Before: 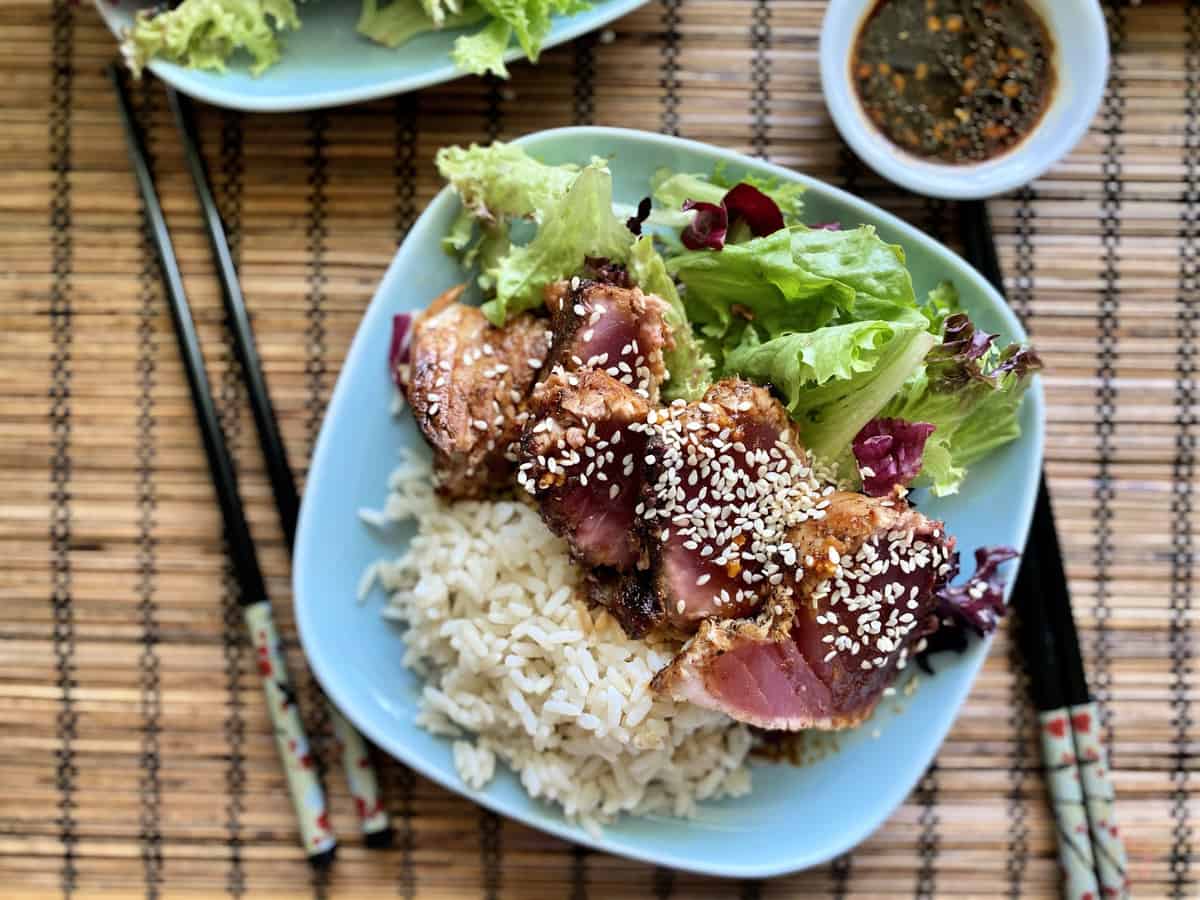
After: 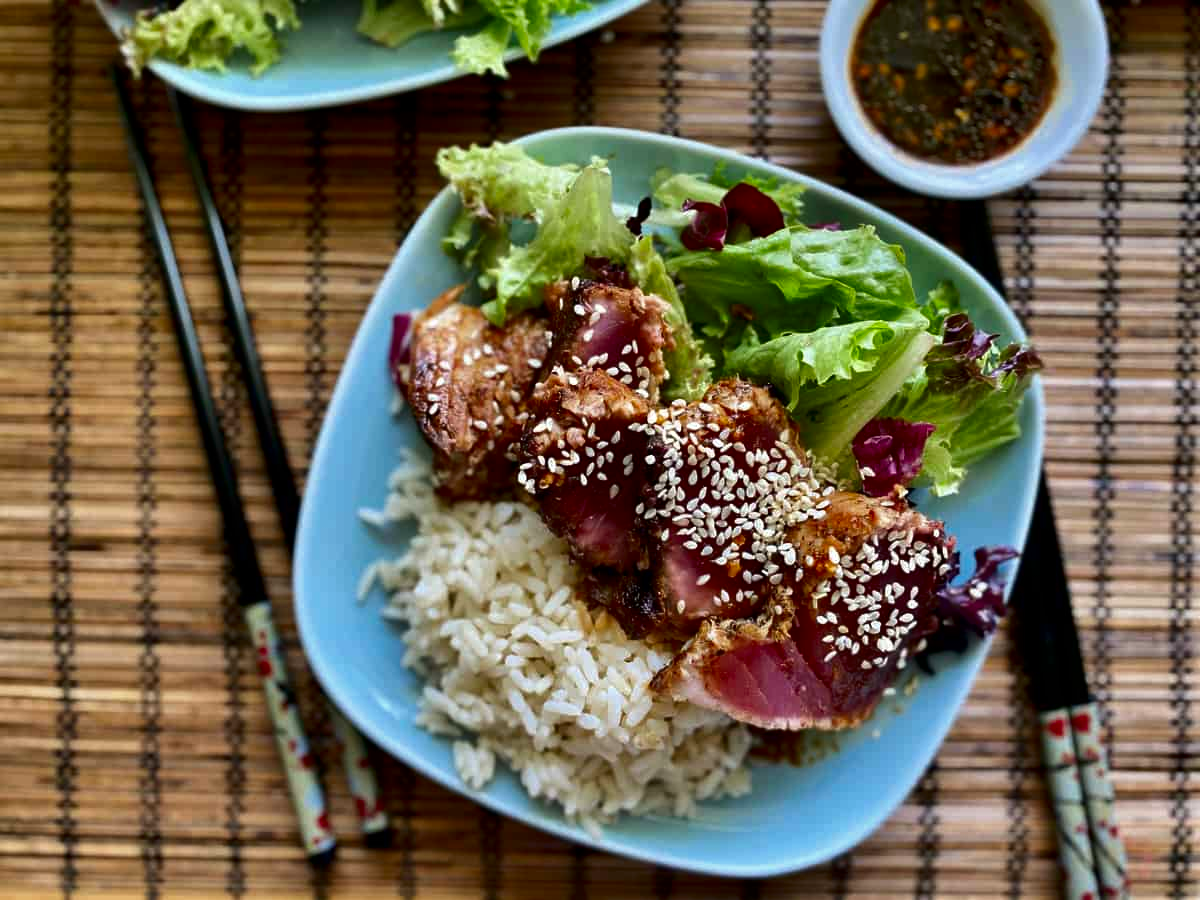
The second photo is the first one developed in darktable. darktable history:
tone equalizer: edges refinement/feathering 500, mask exposure compensation -1.57 EV, preserve details no
contrast brightness saturation: brightness -0.255, saturation 0.203
